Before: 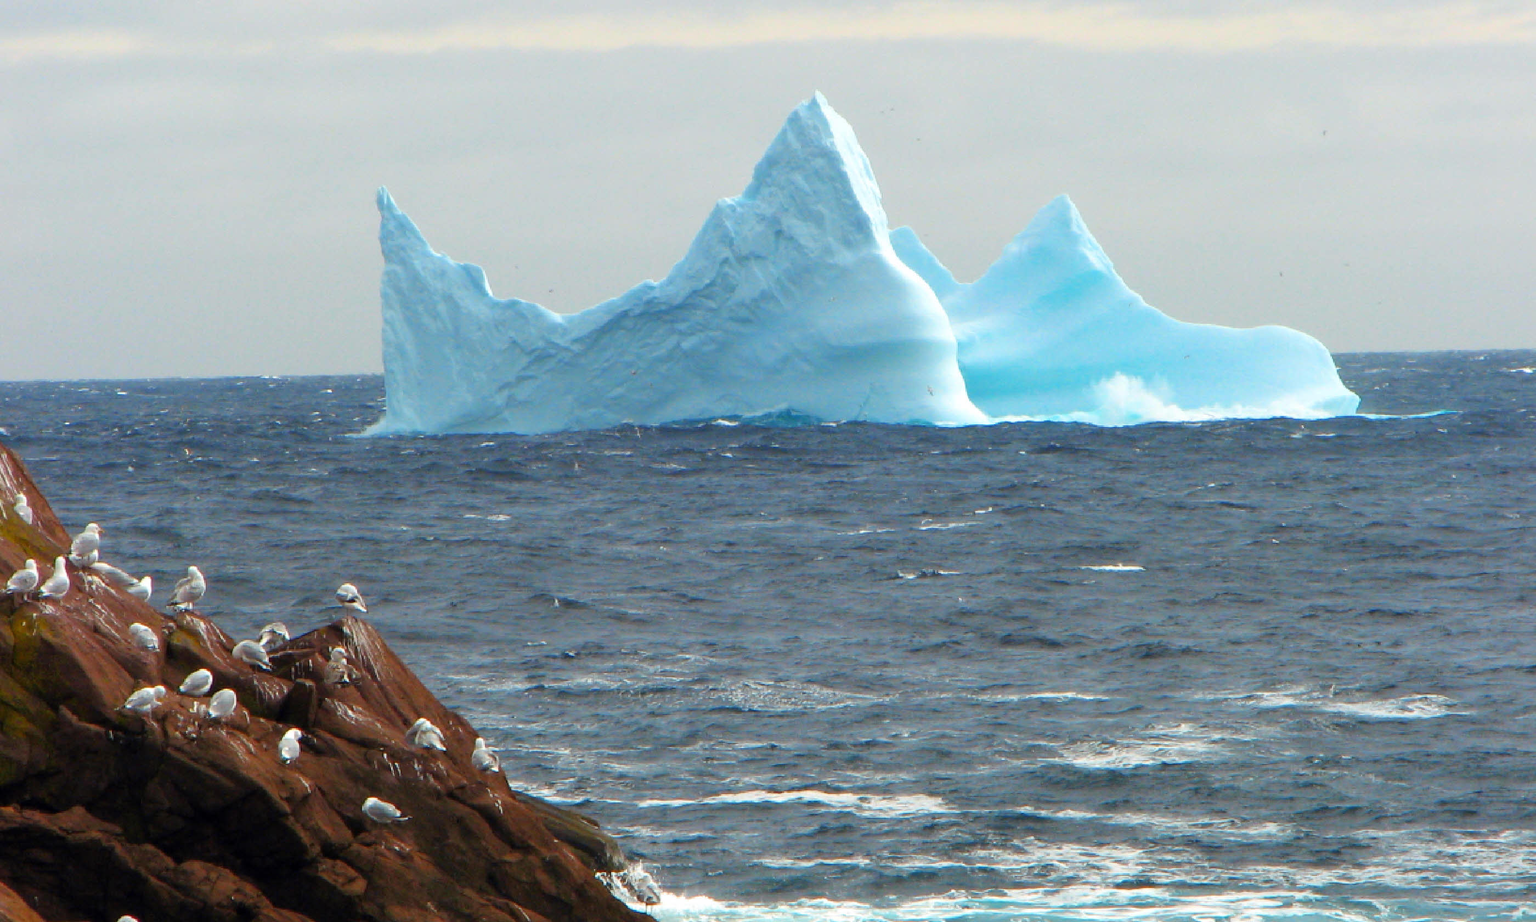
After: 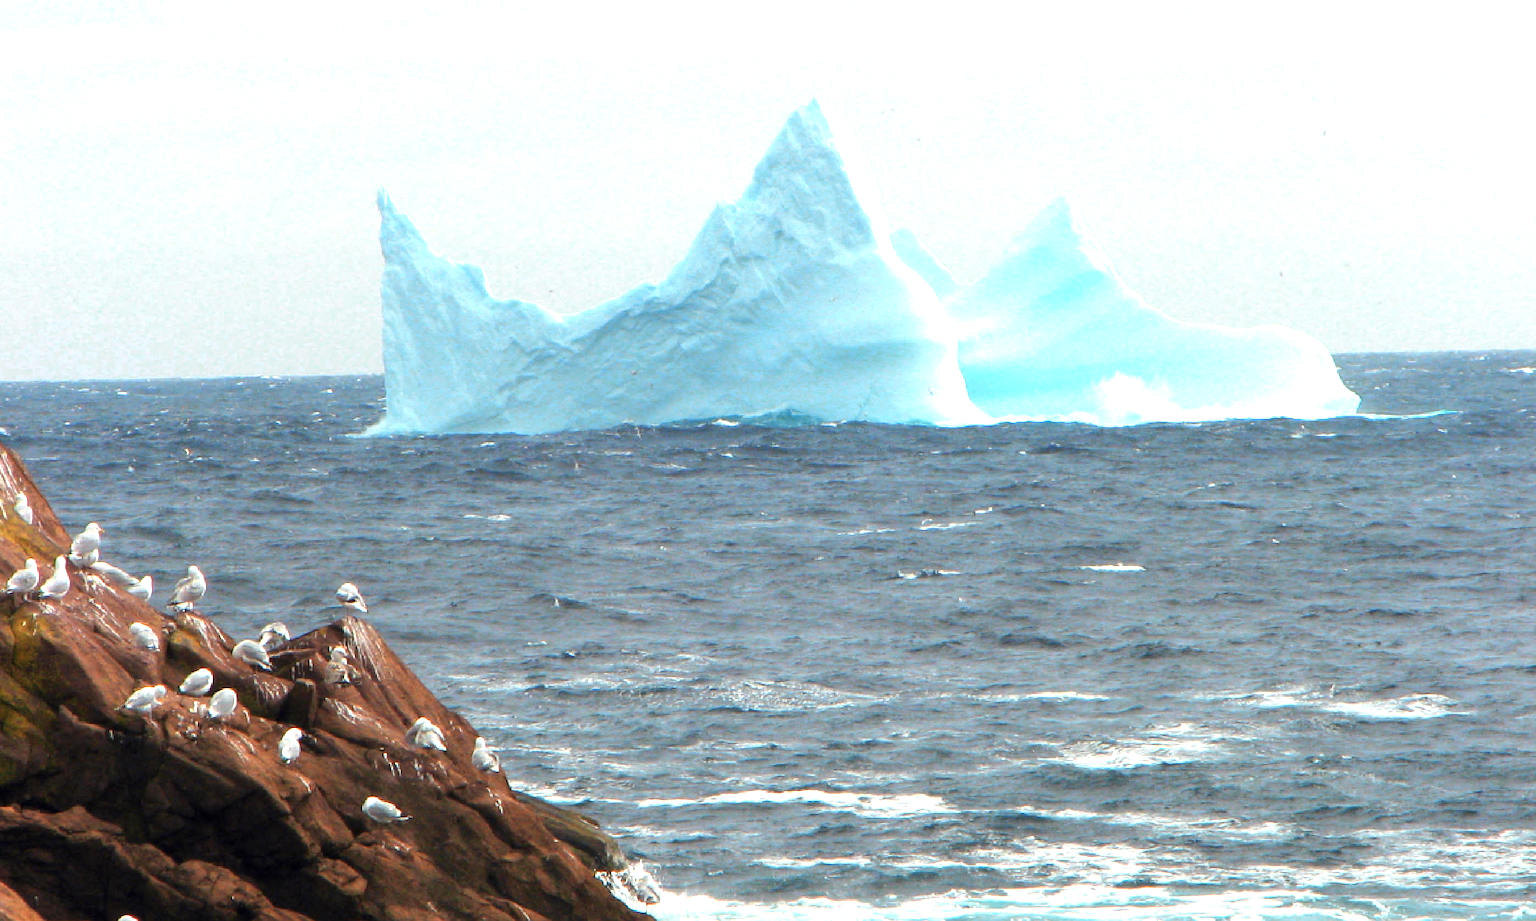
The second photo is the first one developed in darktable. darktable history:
tone equalizer: edges refinement/feathering 500, mask exposure compensation -1.57 EV, preserve details no
color zones: curves: ch0 [(0.018, 0.548) (0.224, 0.64) (0.425, 0.447) (0.675, 0.575) (0.732, 0.579)]; ch1 [(0.066, 0.487) (0.25, 0.5) (0.404, 0.43) (0.75, 0.421) (0.956, 0.421)]; ch2 [(0.044, 0.561) (0.215, 0.465) (0.399, 0.544) (0.465, 0.548) (0.614, 0.447) (0.724, 0.43) (0.882, 0.623) (0.956, 0.632)]
exposure: black level correction 0, exposure 0.7 EV, compensate exposure bias true, compensate highlight preservation false
